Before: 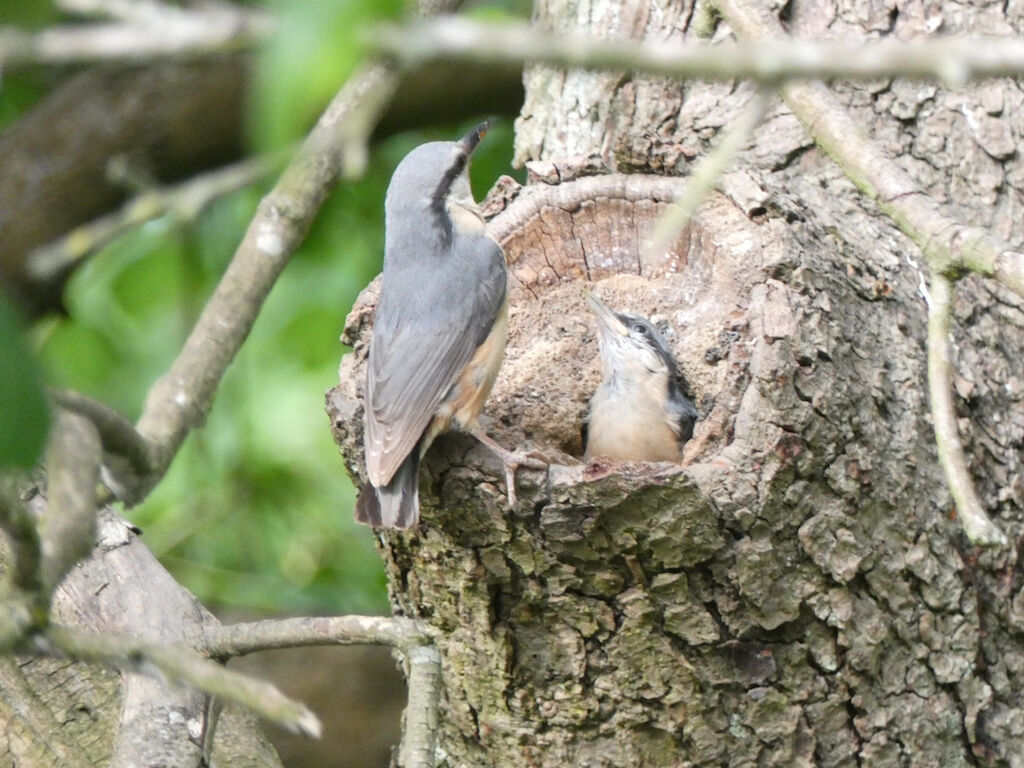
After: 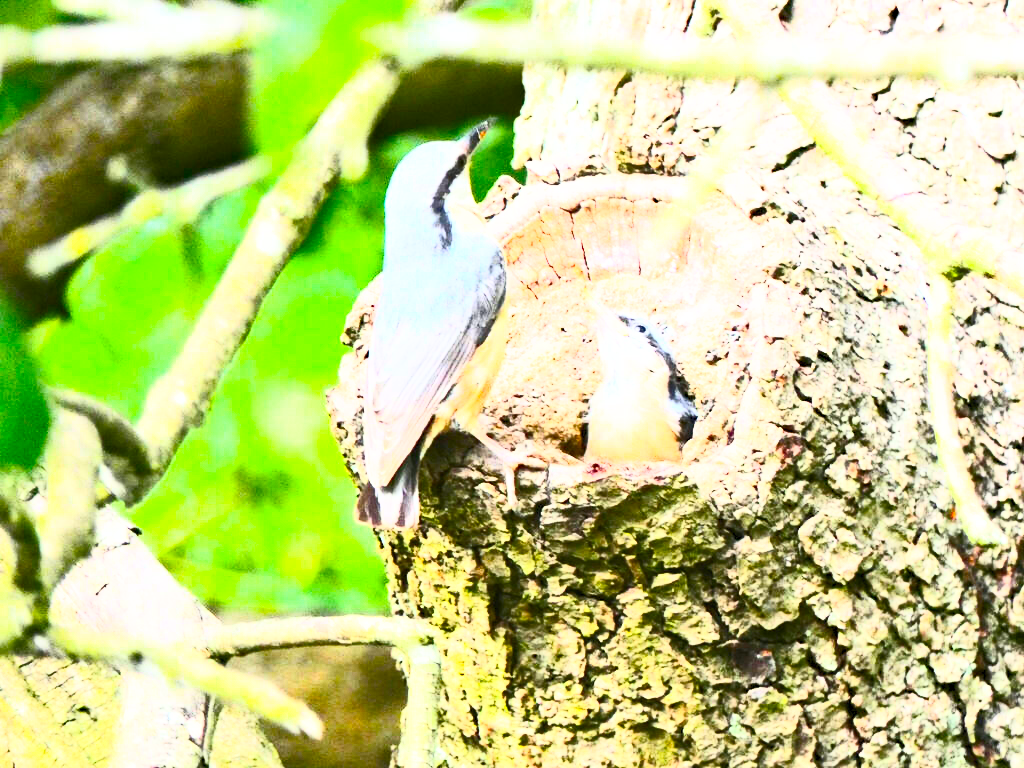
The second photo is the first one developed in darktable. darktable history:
contrast brightness saturation: contrast 0.829, brightness 0.581, saturation 0.604
color balance rgb: perceptual saturation grading › global saturation 30.457%
exposure: exposure 0.205 EV, compensate highlight preservation false
haze removal: strength 0.293, distance 0.255, compatibility mode true, adaptive false
base curve: curves: ch0 [(0, 0) (0.688, 0.865) (1, 1)], preserve colors none
